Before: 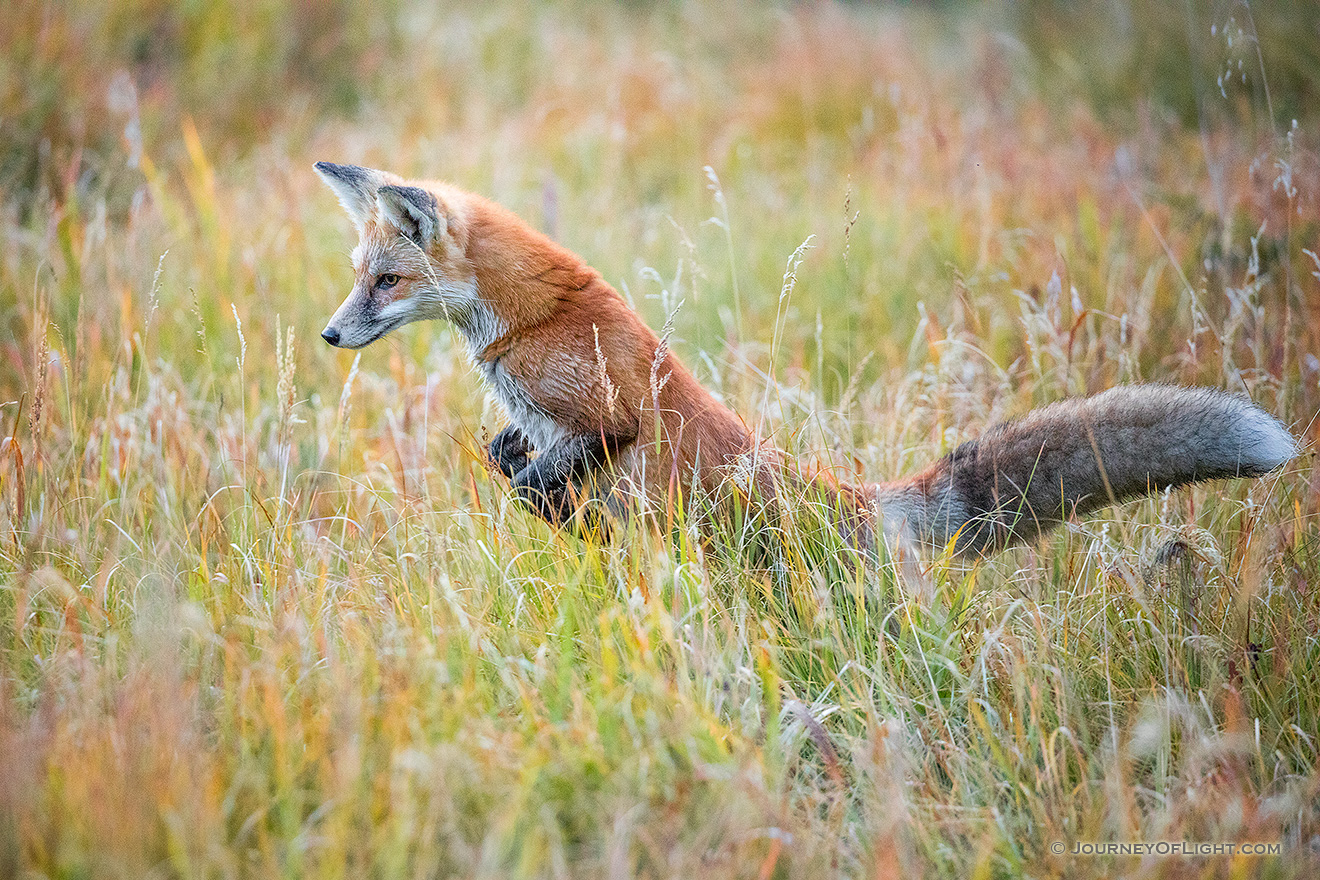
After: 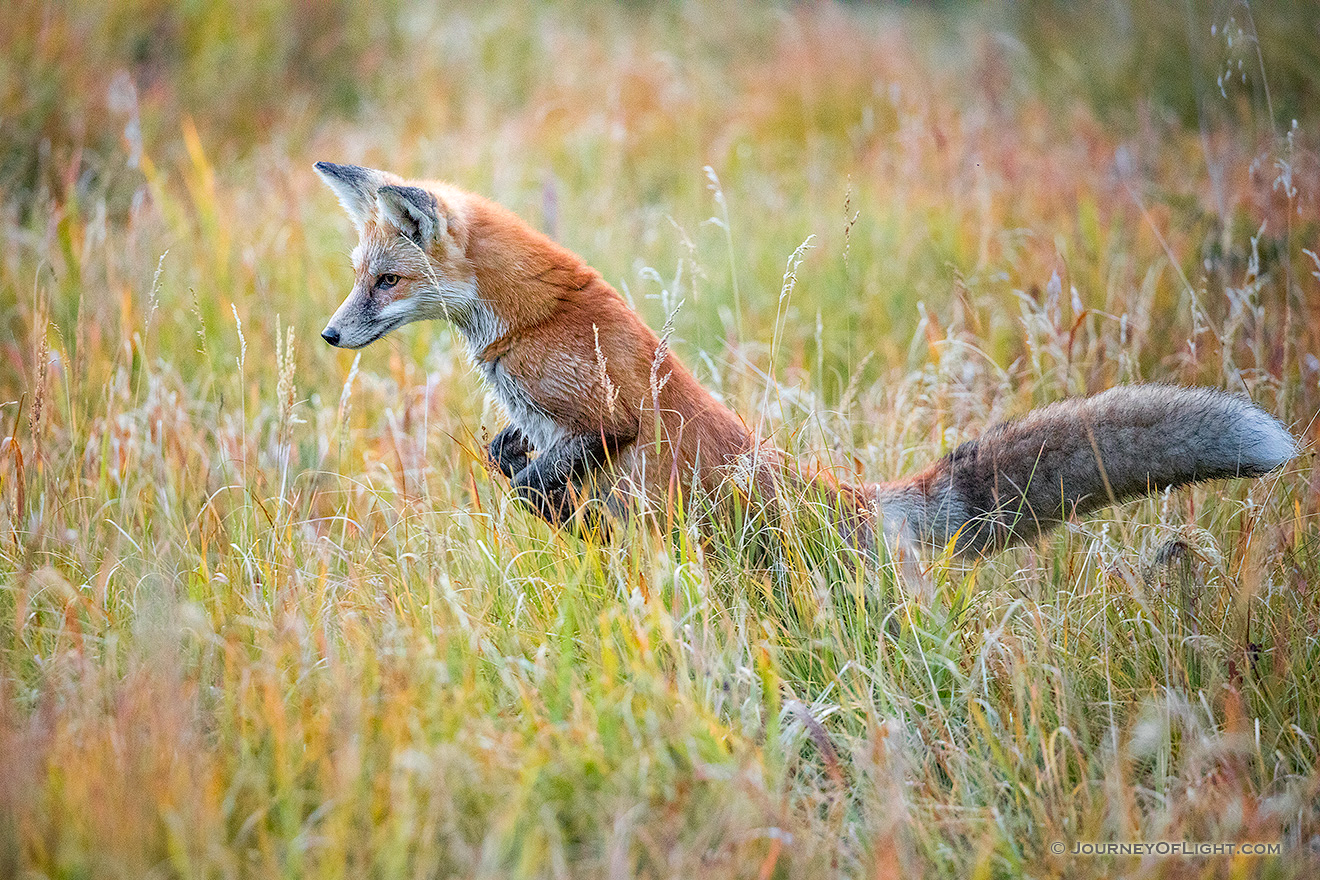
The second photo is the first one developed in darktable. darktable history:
haze removal: compatibility mode true, adaptive false
color calibration: illuminant same as pipeline (D50), adaptation XYZ, x 0.345, y 0.357, temperature 5008 K
